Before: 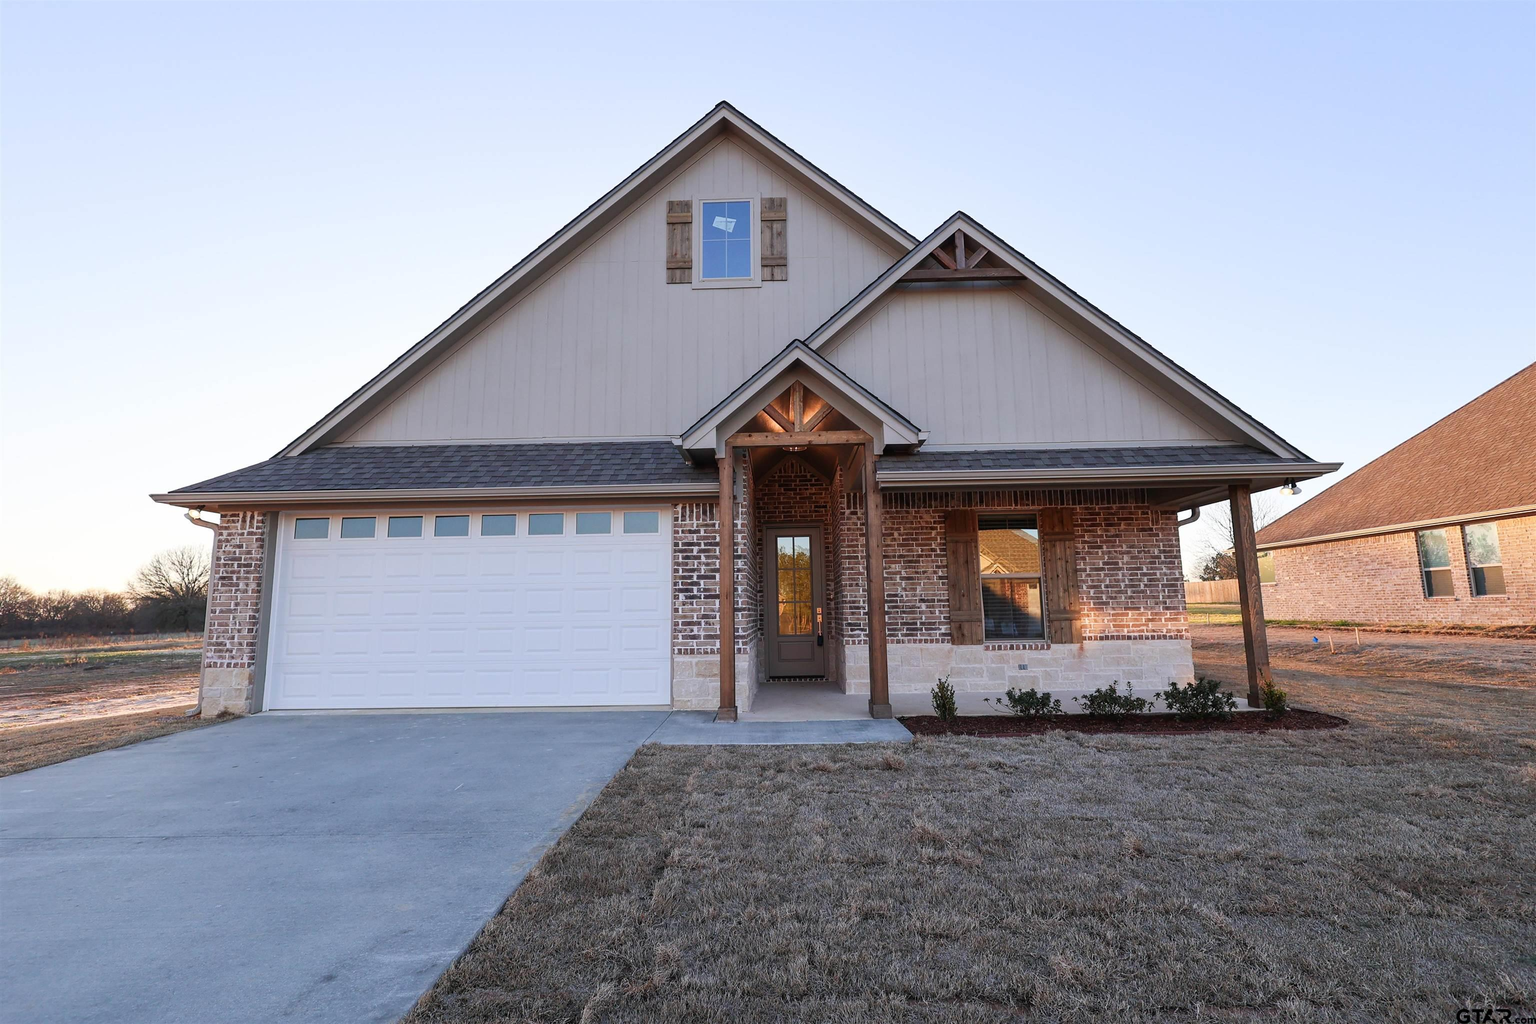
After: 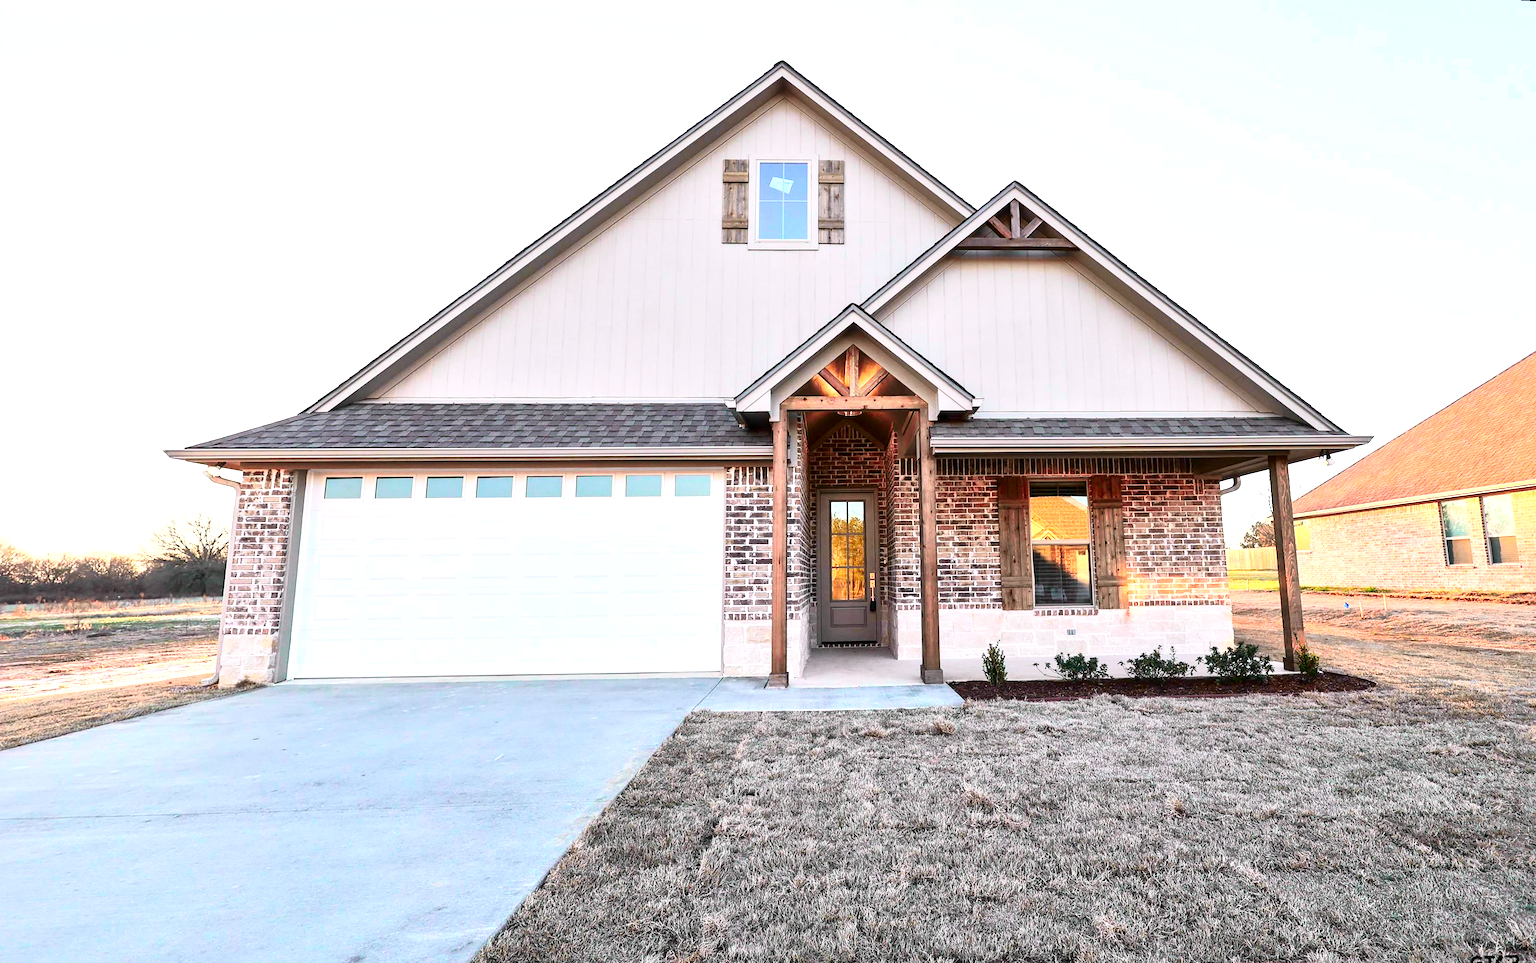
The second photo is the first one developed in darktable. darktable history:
sharpen: radius 2.883, amount 0.868, threshold 47.523
exposure: black level correction 0, exposure 1.1 EV, compensate exposure bias true, compensate highlight preservation false
rotate and perspective: rotation 0.679°, lens shift (horizontal) 0.136, crop left 0.009, crop right 0.991, crop top 0.078, crop bottom 0.95
tone curve: curves: ch0 [(0, 0.036) (0.037, 0.042) (0.167, 0.143) (0.433, 0.502) (0.531, 0.637) (0.696, 0.825) (0.856, 0.92) (1, 0.98)]; ch1 [(0, 0) (0.424, 0.383) (0.482, 0.459) (0.501, 0.5) (0.522, 0.526) (0.559, 0.563) (0.604, 0.646) (0.715, 0.729) (1, 1)]; ch2 [(0, 0) (0.369, 0.388) (0.45, 0.48) (0.499, 0.502) (0.504, 0.504) (0.512, 0.526) (0.581, 0.595) (0.708, 0.786) (1, 1)], color space Lab, independent channels, preserve colors none
local contrast: mode bilateral grid, contrast 25, coarseness 60, detail 151%, midtone range 0.2
